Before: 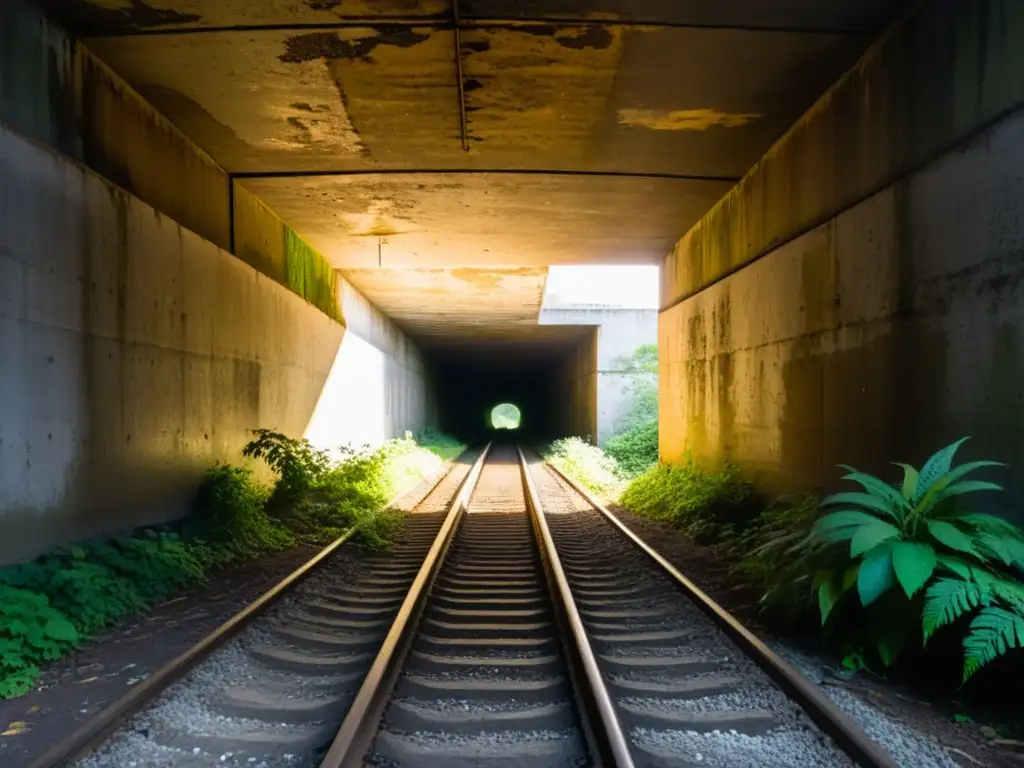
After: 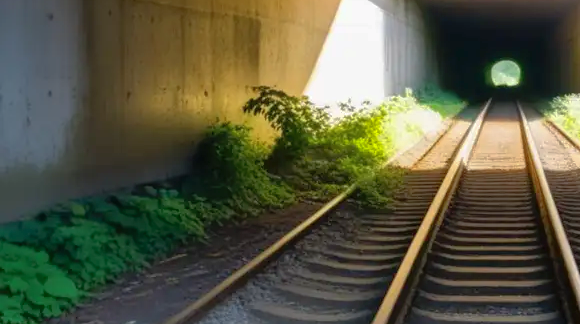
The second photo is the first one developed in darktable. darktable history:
crop: top 44.774%, right 43.267%, bottom 13.032%
shadows and highlights: on, module defaults
